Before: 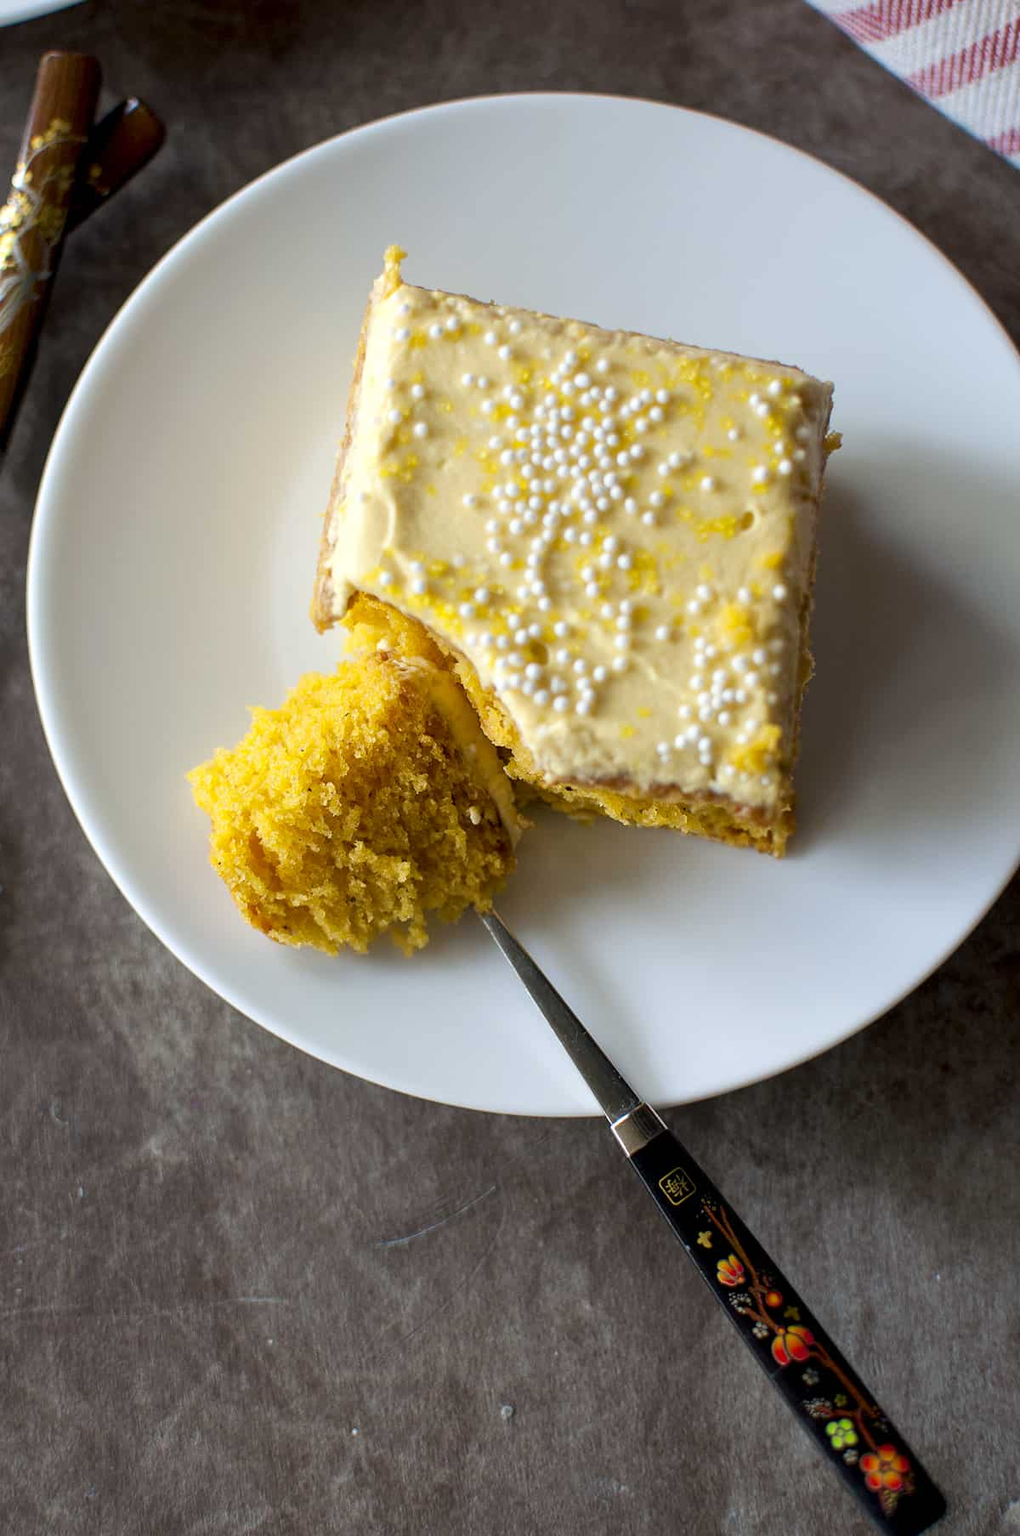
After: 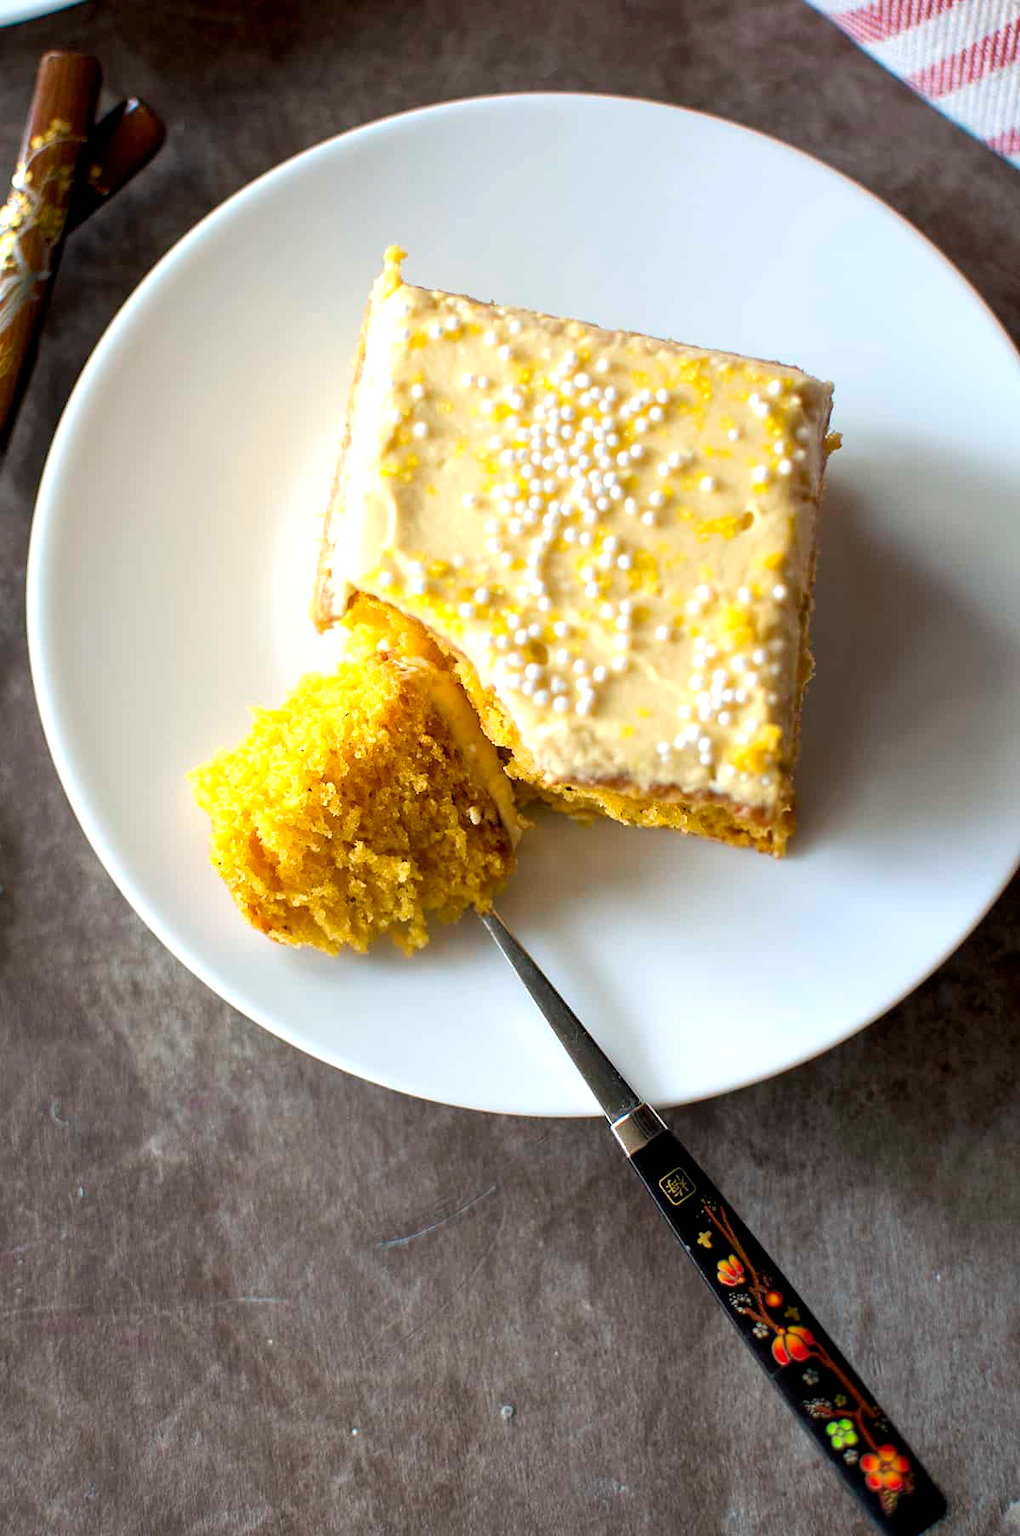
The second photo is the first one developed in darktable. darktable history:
exposure: black level correction 0, exposure 0.499 EV
